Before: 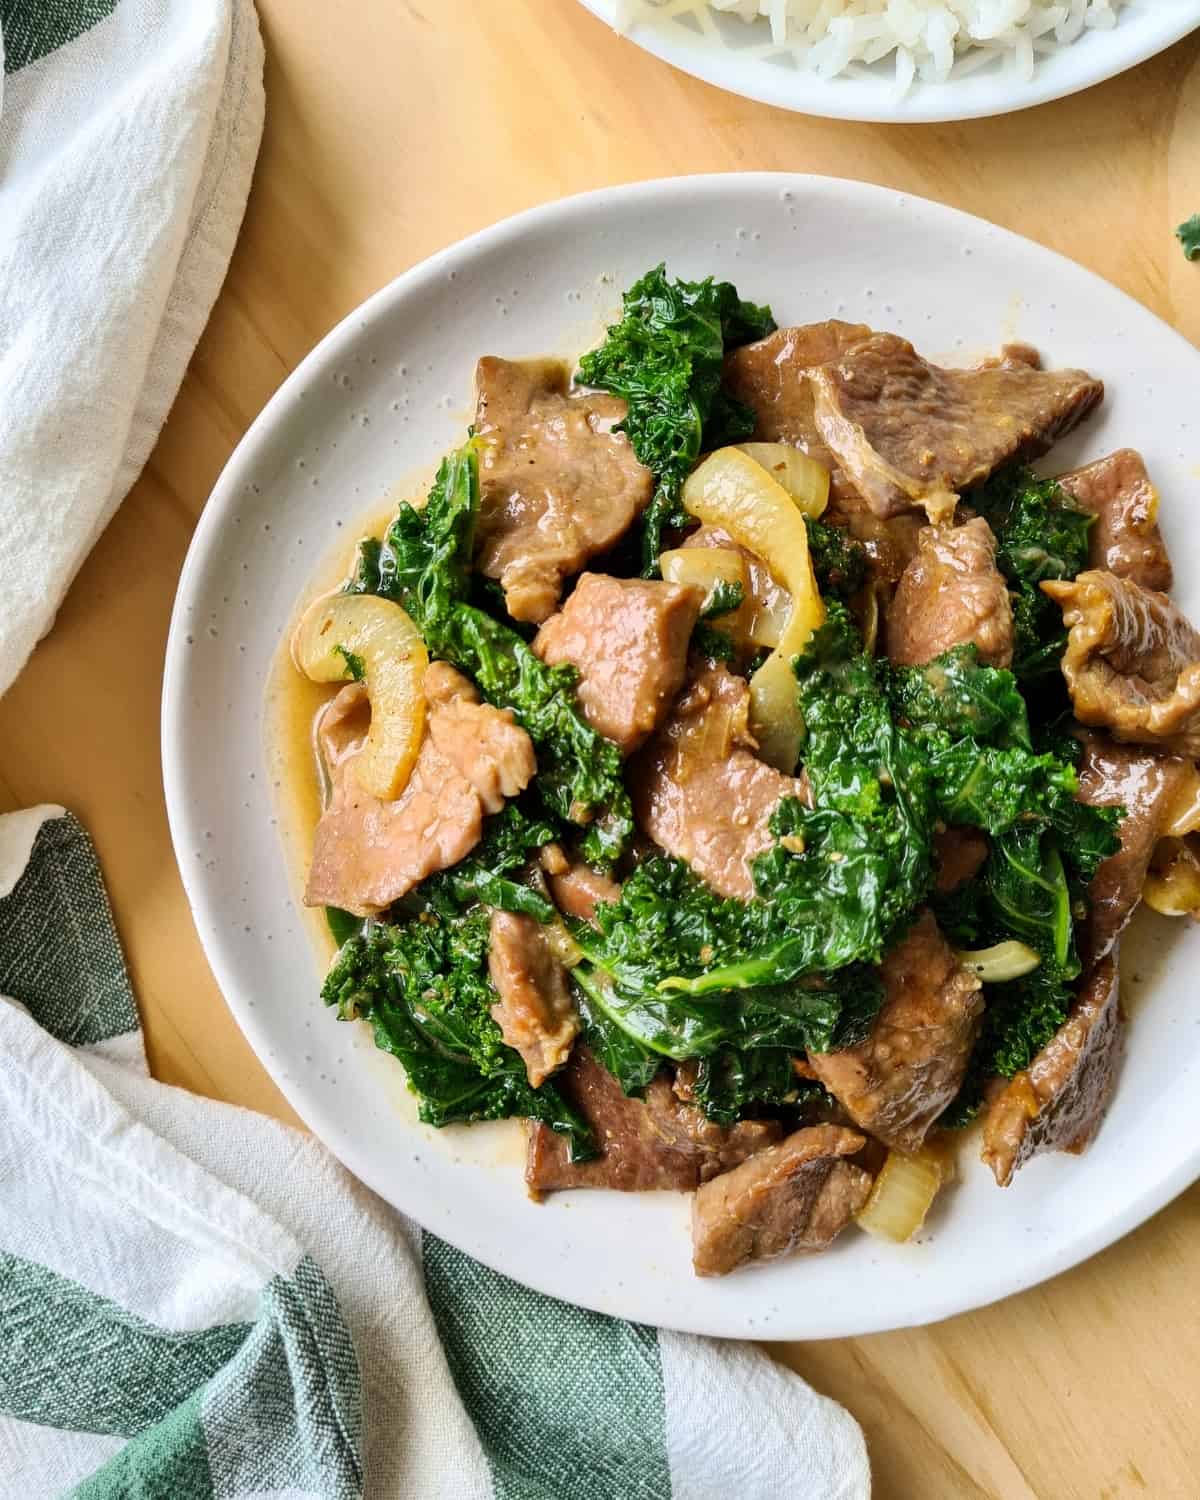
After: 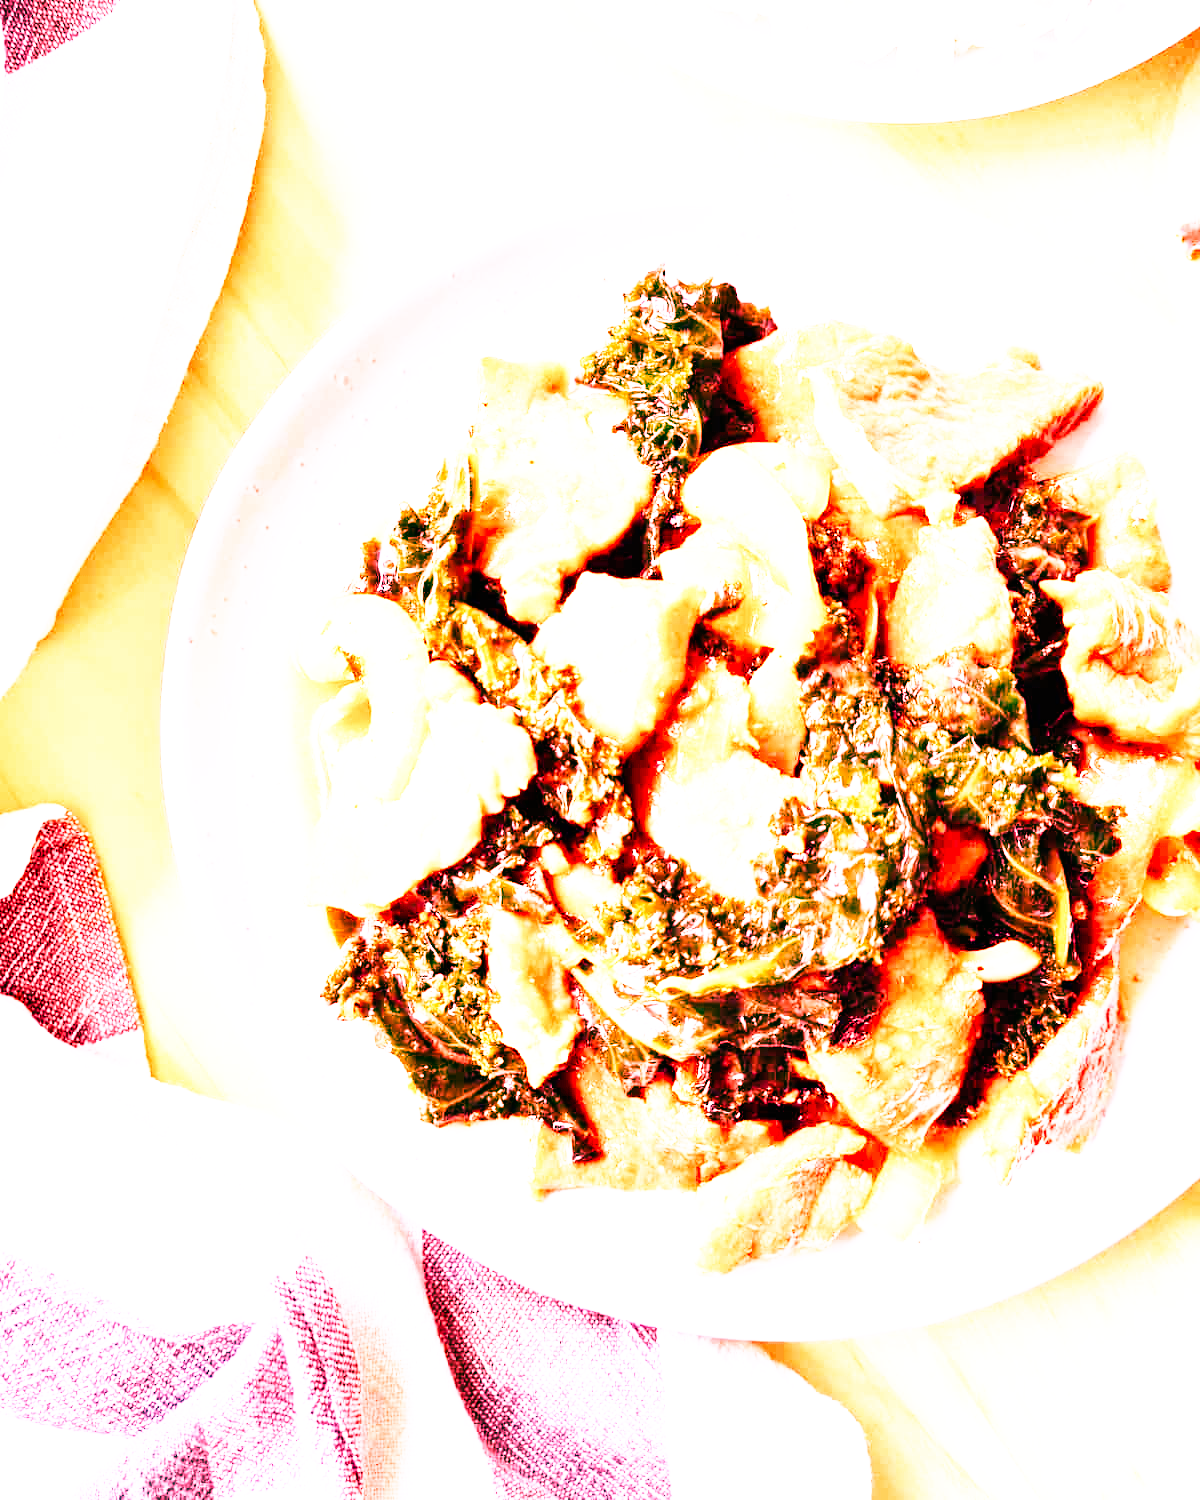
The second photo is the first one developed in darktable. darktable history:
base curve: curves: ch0 [(0, 0) (0.007, 0.004) (0.027, 0.03) (0.046, 0.07) (0.207, 0.54) (0.442, 0.872) (0.673, 0.972) (1, 1)], preserve colors none
white balance: red 4.26, blue 1.802
